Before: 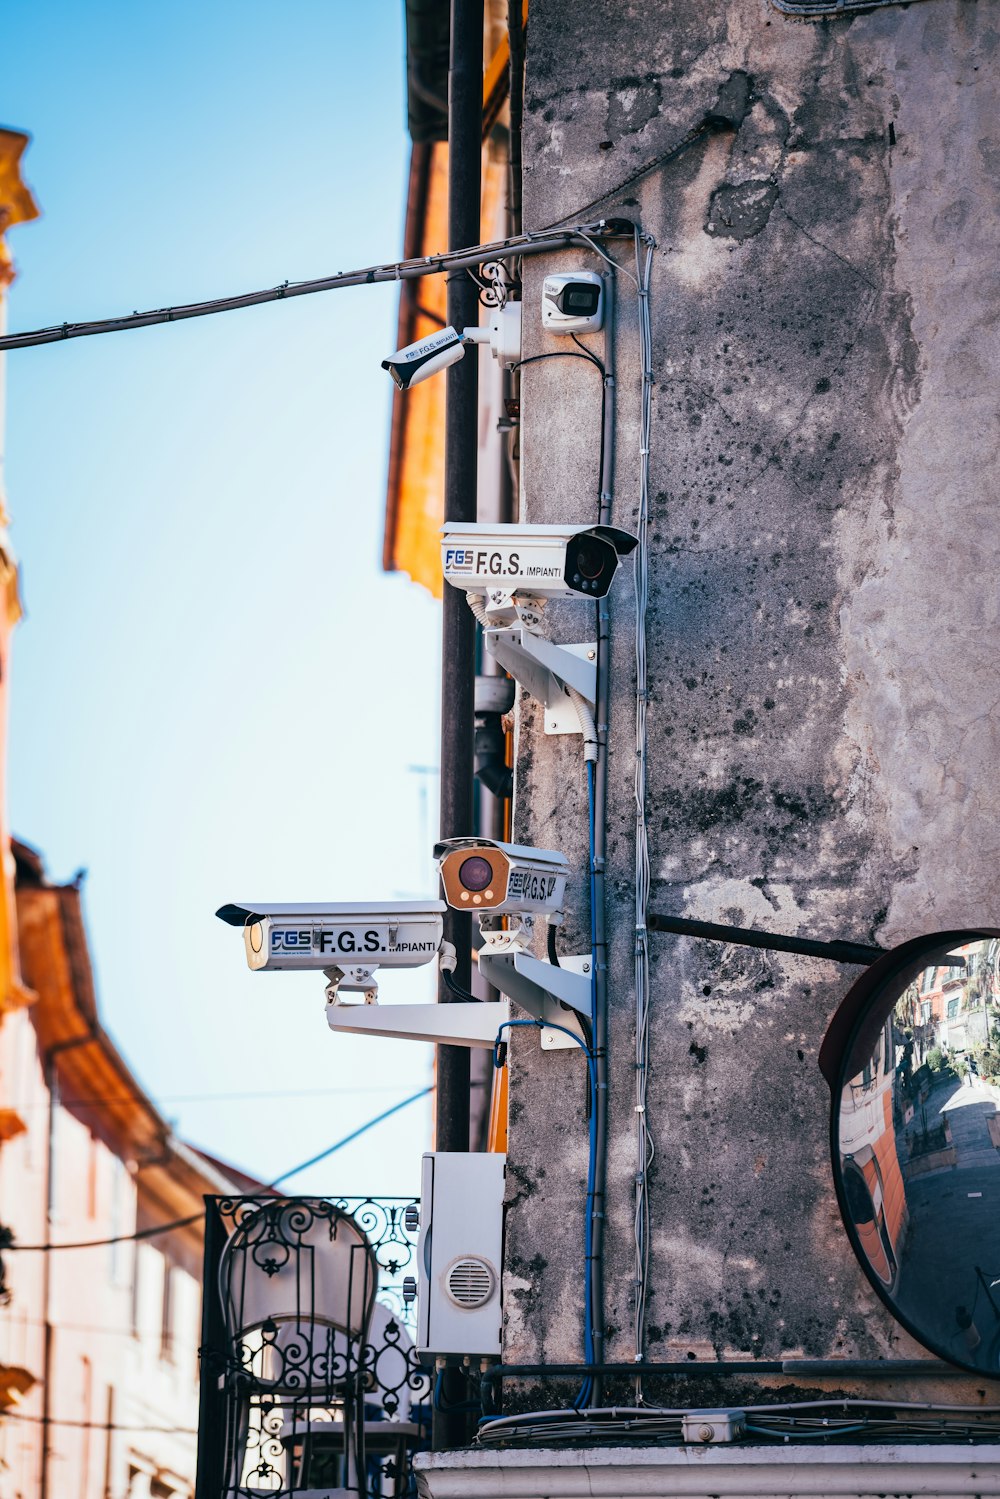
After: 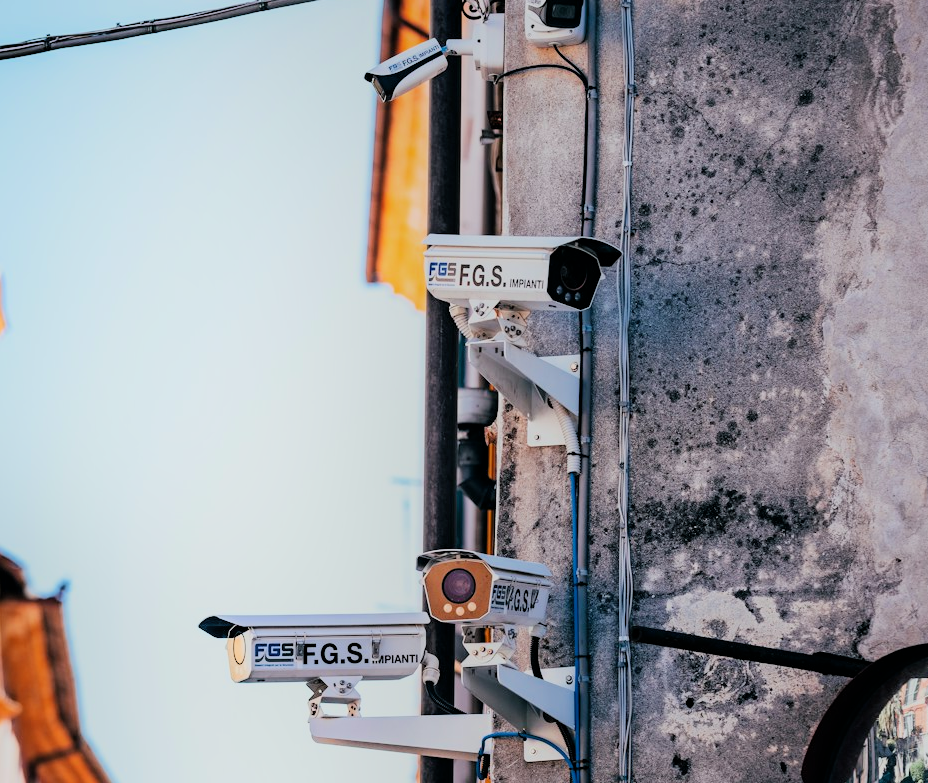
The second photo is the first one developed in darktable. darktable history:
crop: left 1.744%, top 19.225%, right 5.069%, bottom 28.357%
filmic rgb: black relative exposure -7.65 EV, white relative exposure 4.56 EV, hardness 3.61, color science v6 (2022)
shadows and highlights: shadows -40.15, highlights 62.88, soften with gaussian
contrast equalizer: octaves 7, y [[0.6 ×6], [0.55 ×6], [0 ×6], [0 ×6], [0 ×6]], mix 0.15
